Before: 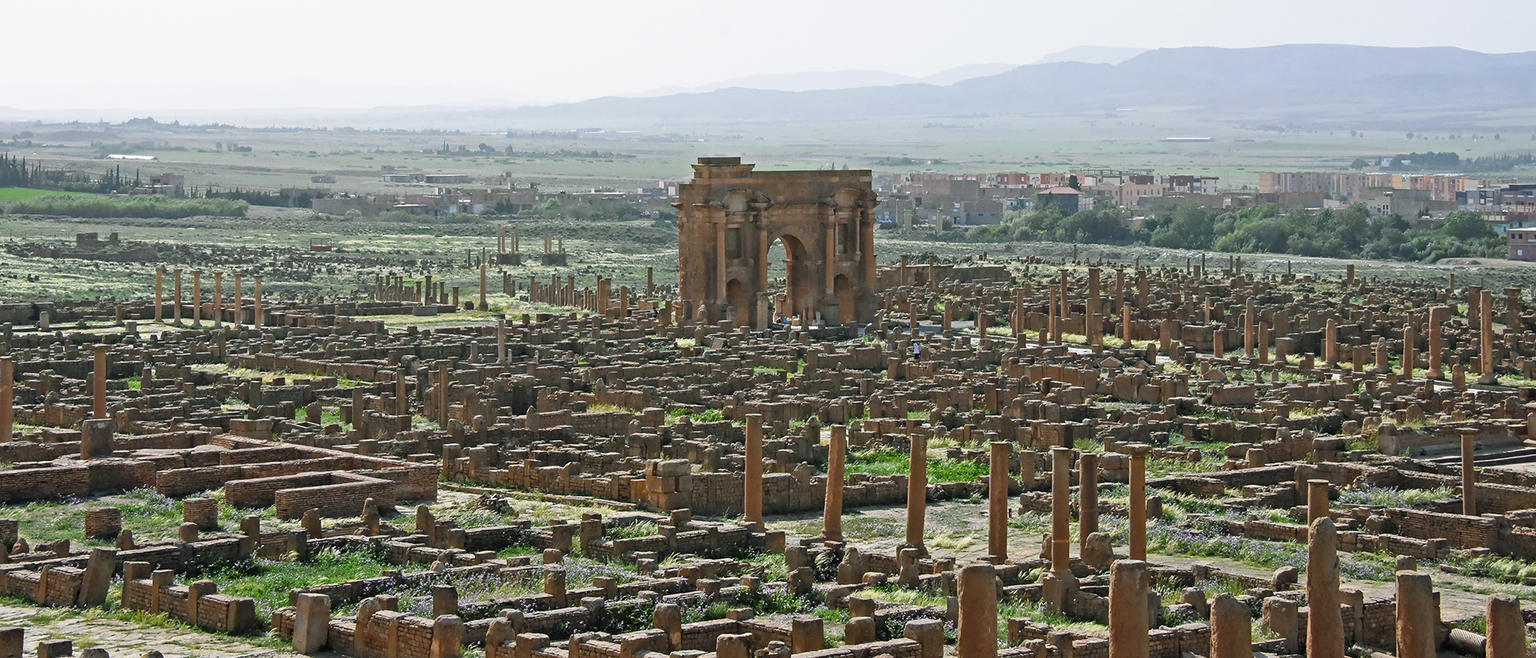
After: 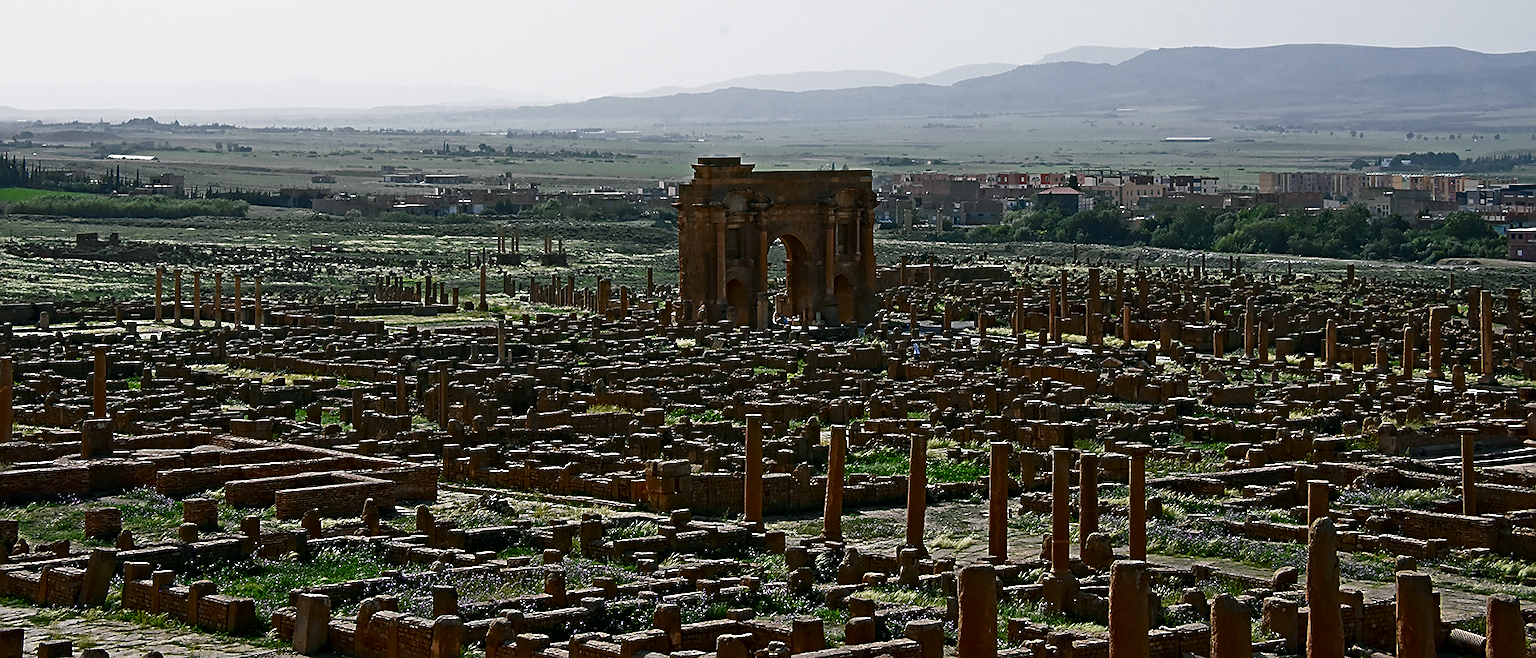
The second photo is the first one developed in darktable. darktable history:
sharpen: on, module defaults
contrast brightness saturation: brightness -0.511
